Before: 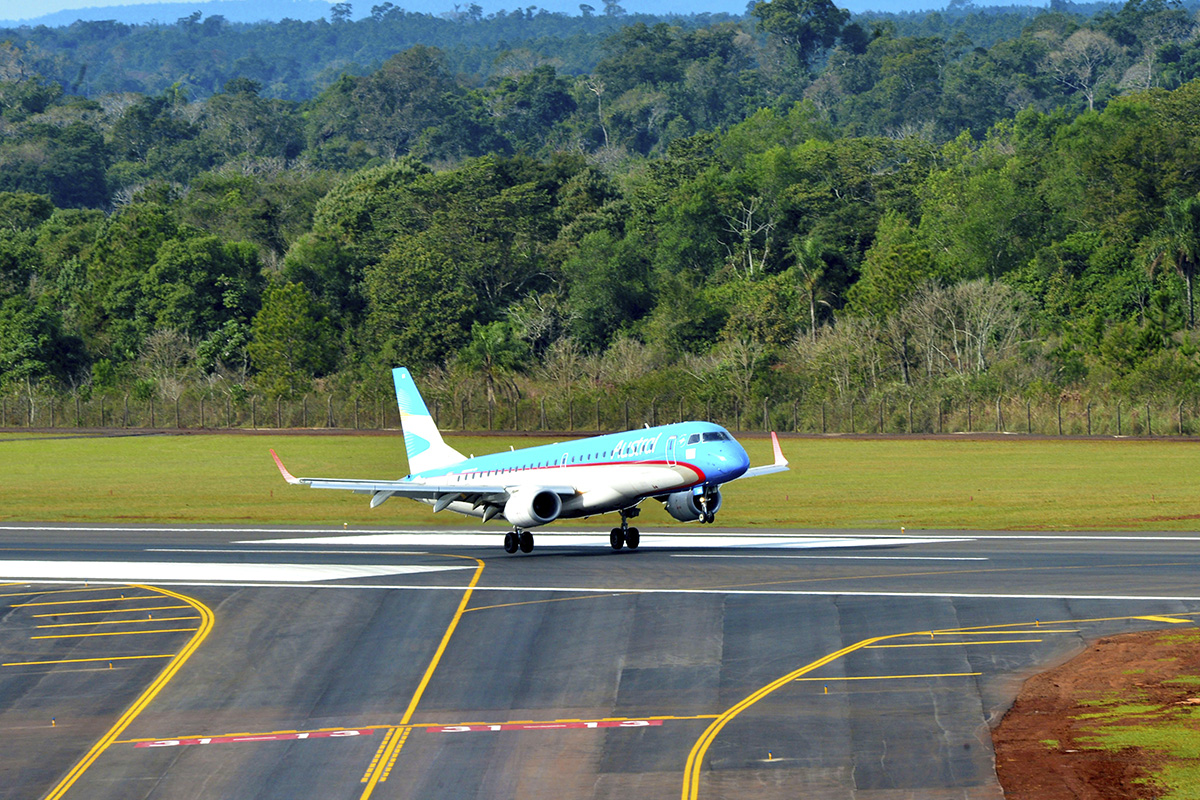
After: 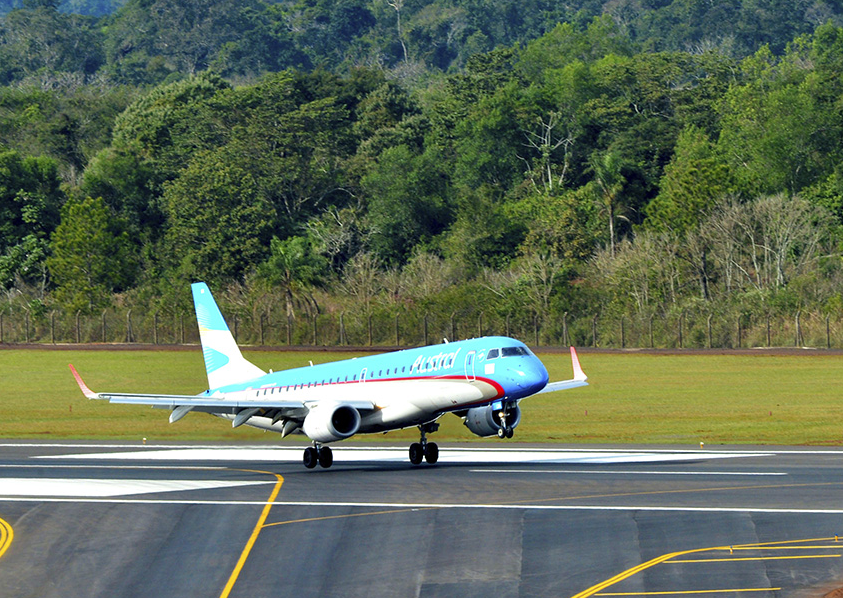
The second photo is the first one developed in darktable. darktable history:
crop and rotate: left 16.782%, top 10.633%, right 12.908%, bottom 14.543%
